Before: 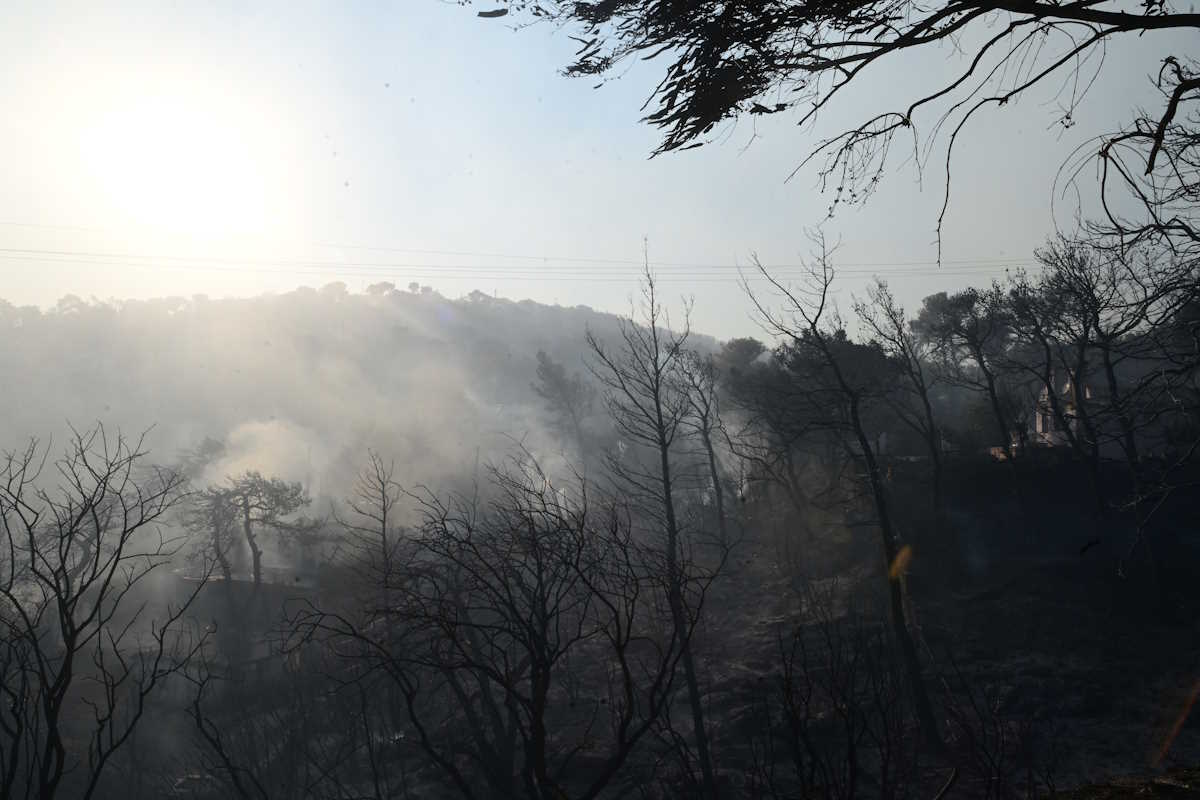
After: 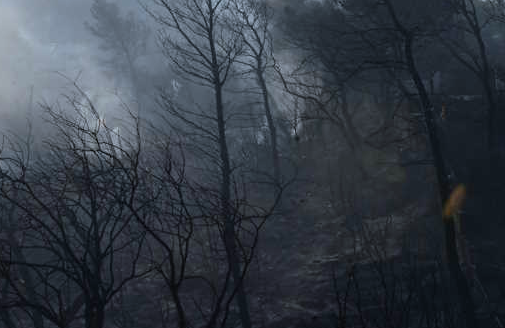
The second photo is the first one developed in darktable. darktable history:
color calibration: x 0.37, y 0.377, temperature 4289.93 K
color balance rgb: global vibrance 6.81%, saturation formula JzAzBz (2021)
crop: left 37.221%, top 45.169%, right 20.63%, bottom 13.777%
